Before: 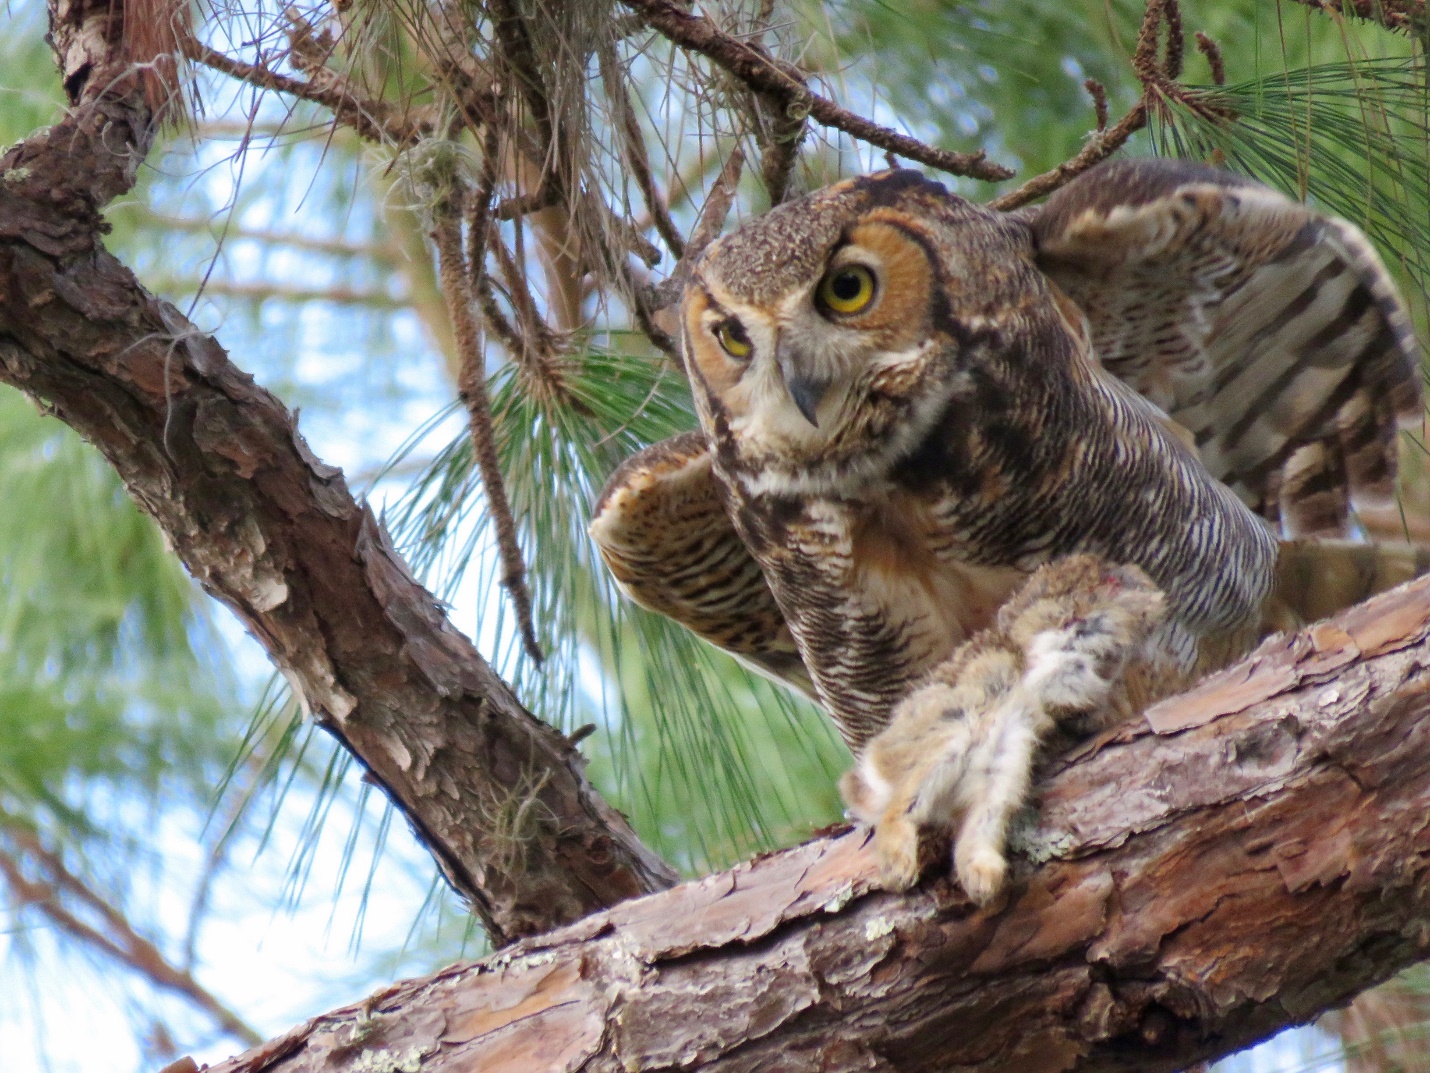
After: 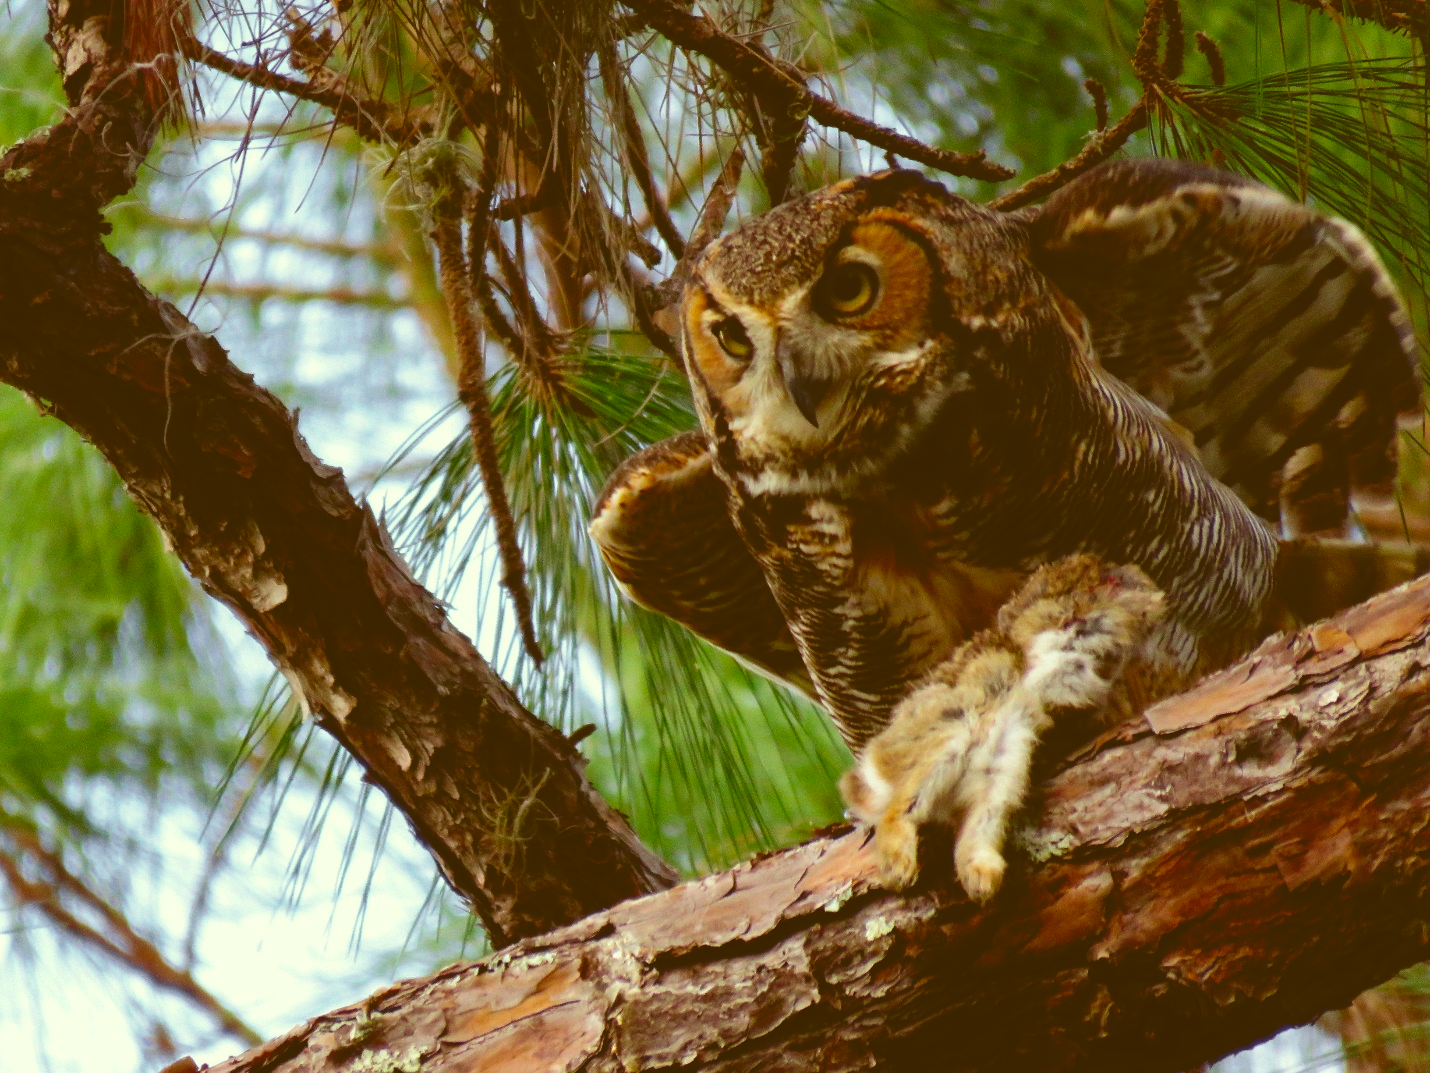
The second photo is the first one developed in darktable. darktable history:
color zones: curves: ch1 [(0.25, 0.61) (0.75, 0.248)]
base curve: curves: ch0 [(0, 0.02) (0.083, 0.036) (1, 1)], preserve colors none
exposure: compensate highlight preservation false
color correction: highlights a* -5.56, highlights b* 9.8, shadows a* 9.76, shadows b* 24.61
